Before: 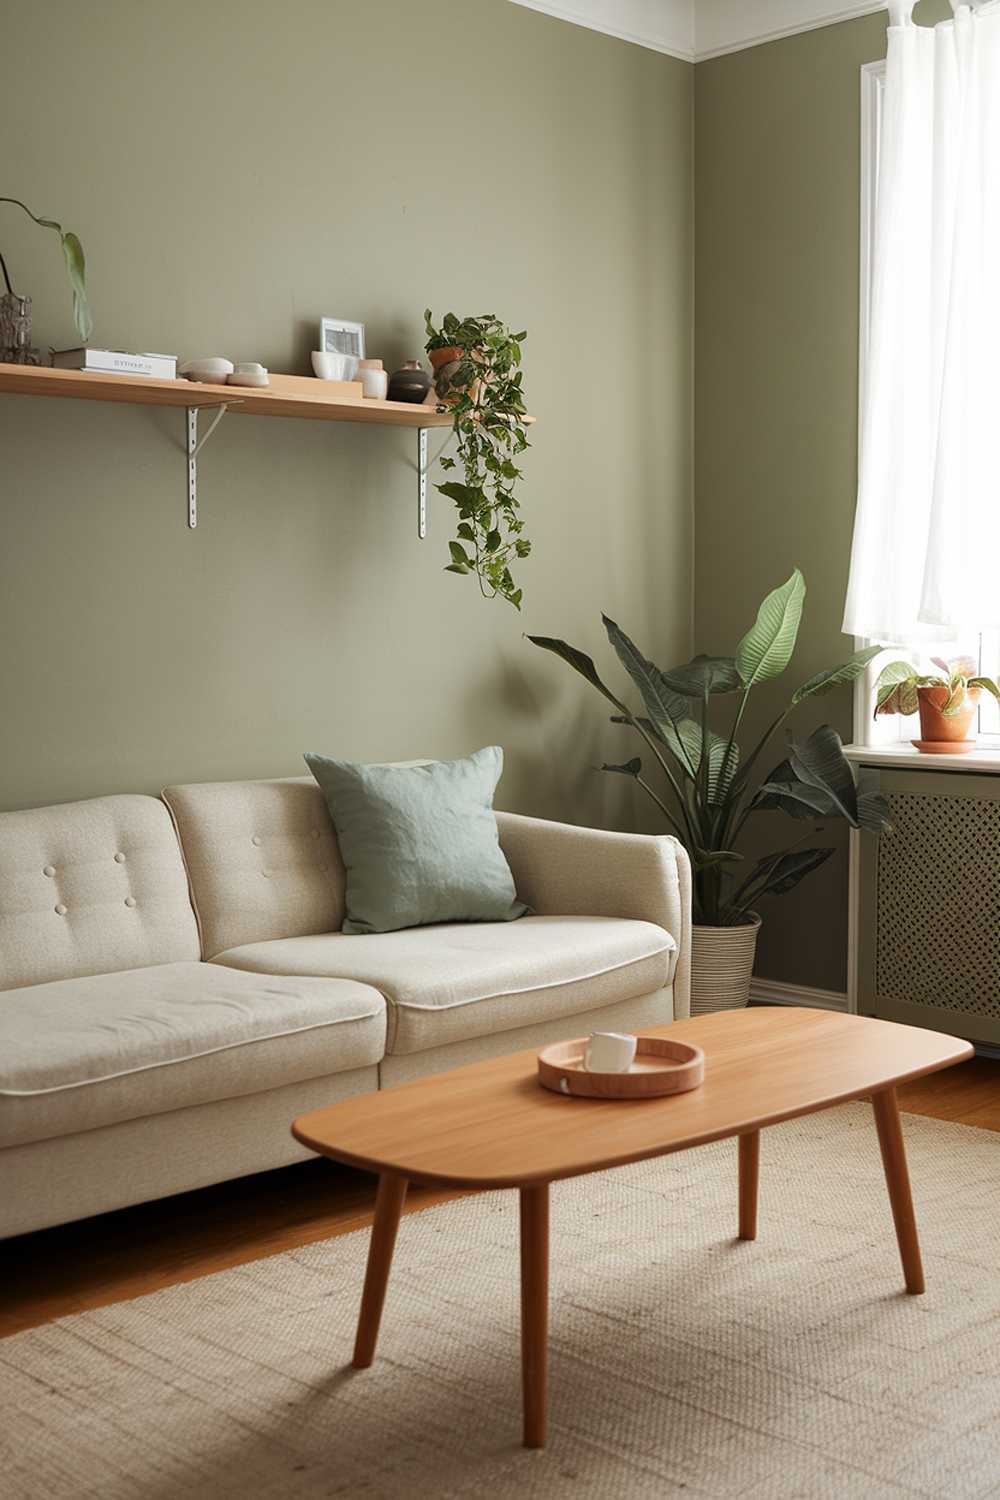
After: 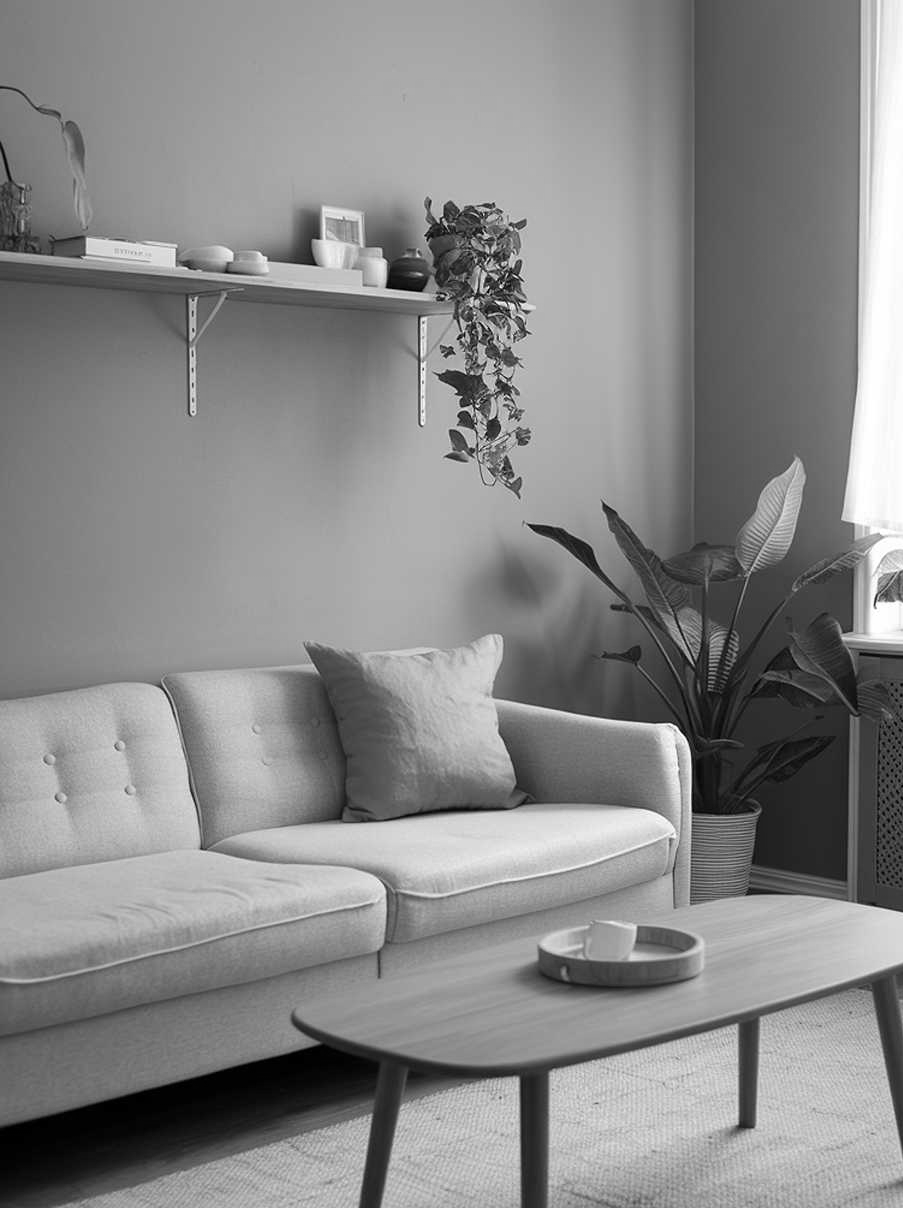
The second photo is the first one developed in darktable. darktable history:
crop: top 7.507%, right 9.694%, bottom 11.958%
color zones: curves: ch1 [(0, -0.014) (0.143, -0.013) (0.286, -0.013) (0.429, -0.016) (0.571, -0.019) (0.714, -0.015) (0.857, 0.002) (1, -0.014)]
